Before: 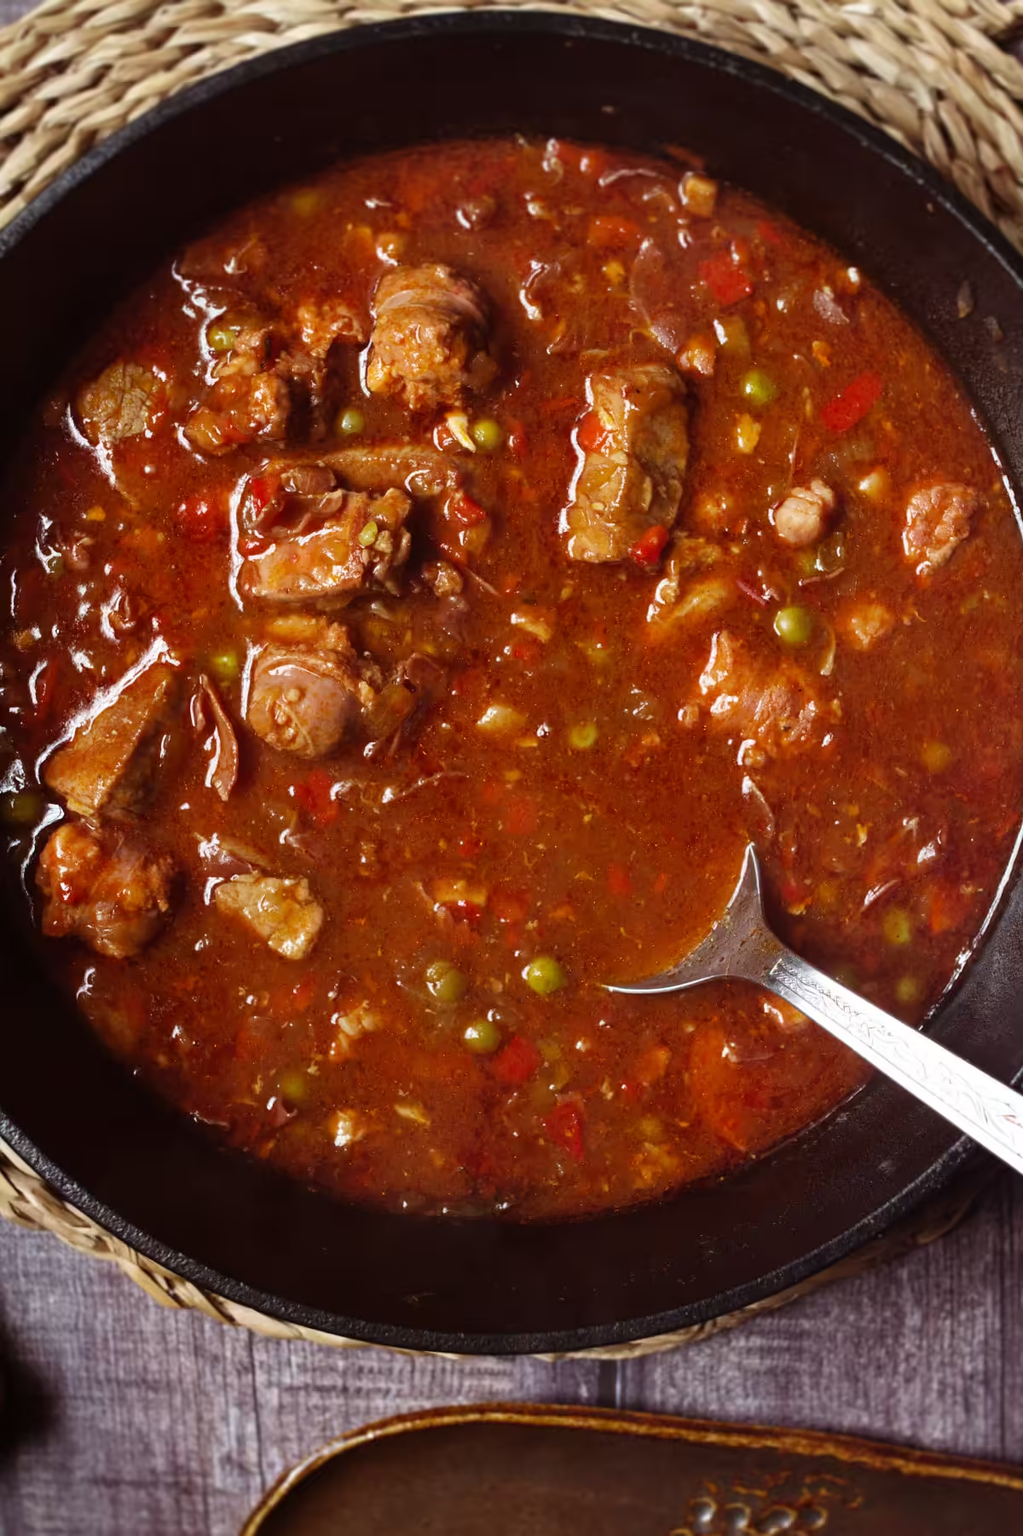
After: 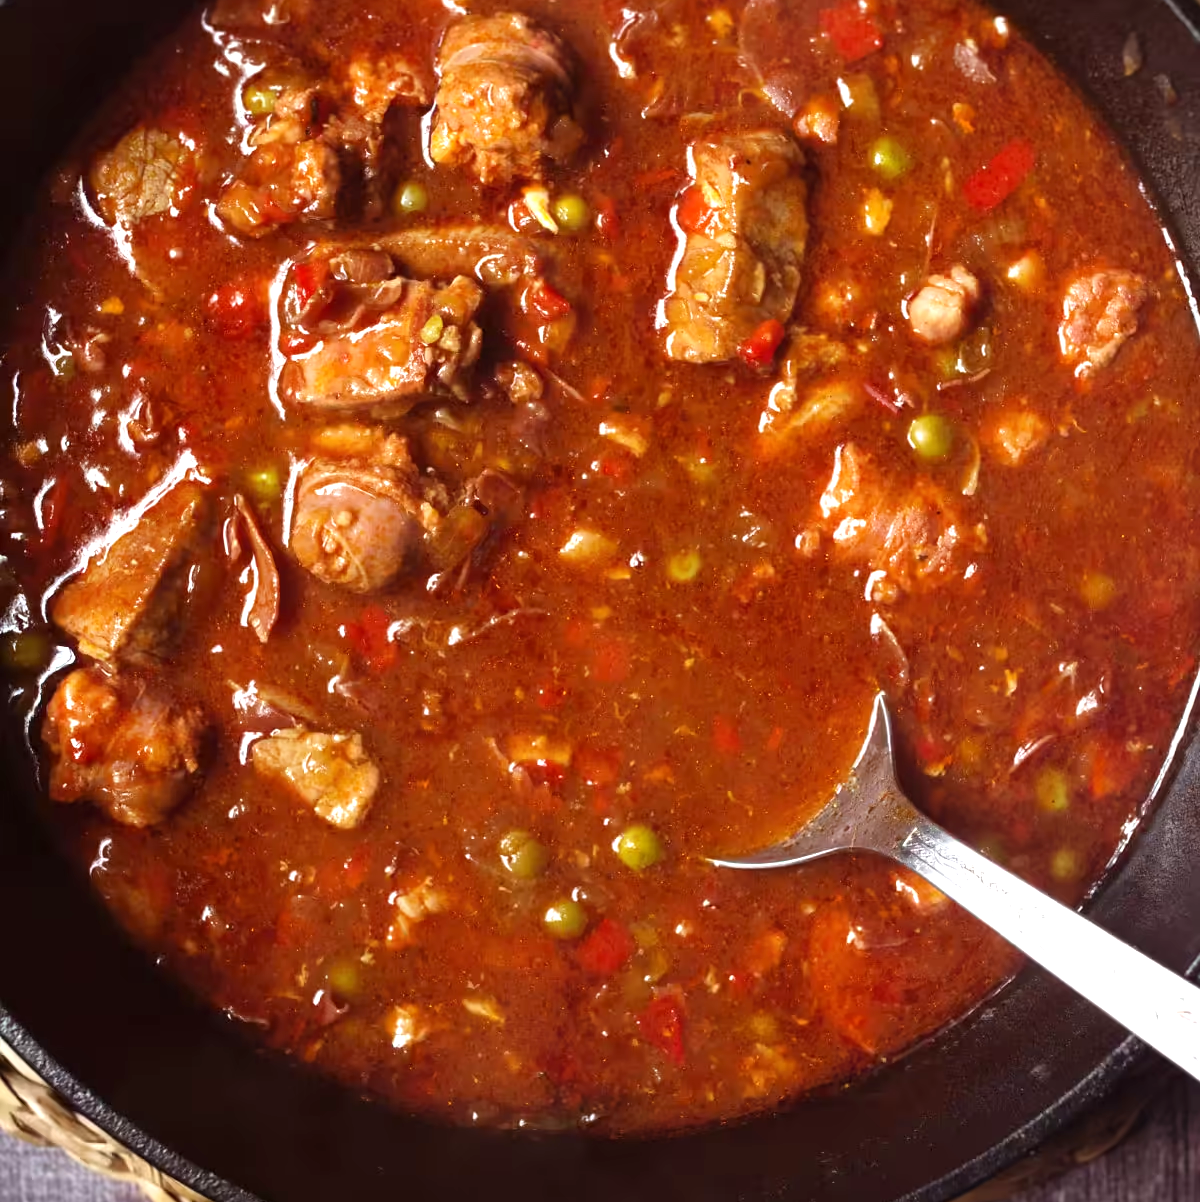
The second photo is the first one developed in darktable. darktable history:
crop: top 16.524%, bottom 16.747%
exposure: exposure 0.602 EV, compensate exposure bias true, compensate highlight preservation false
